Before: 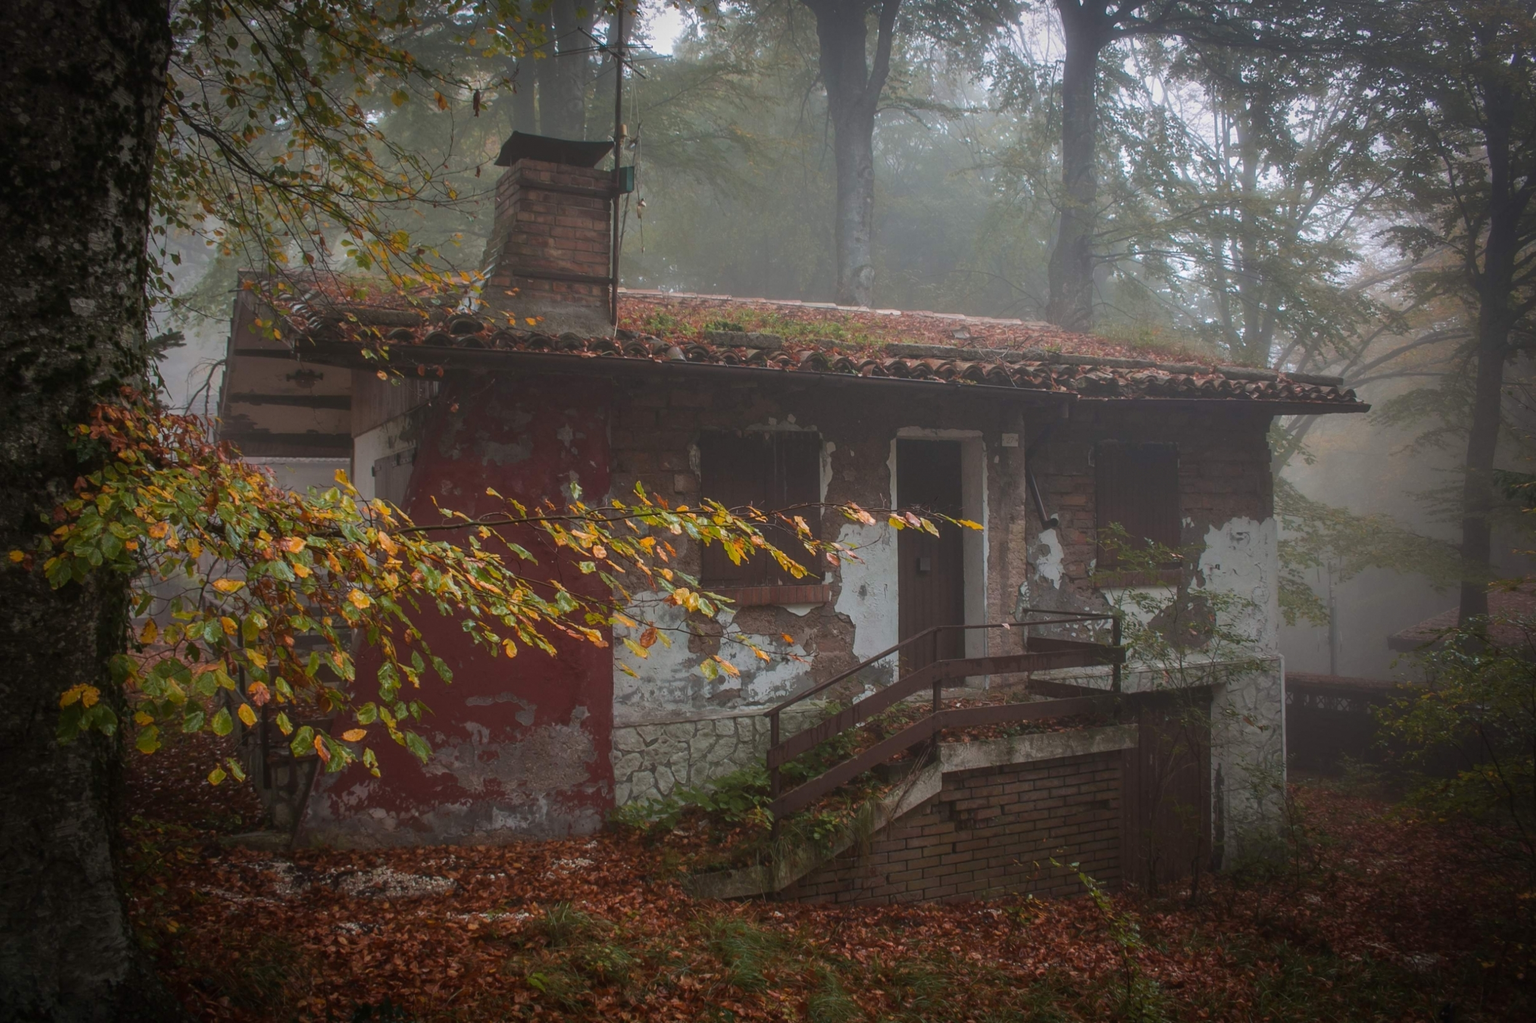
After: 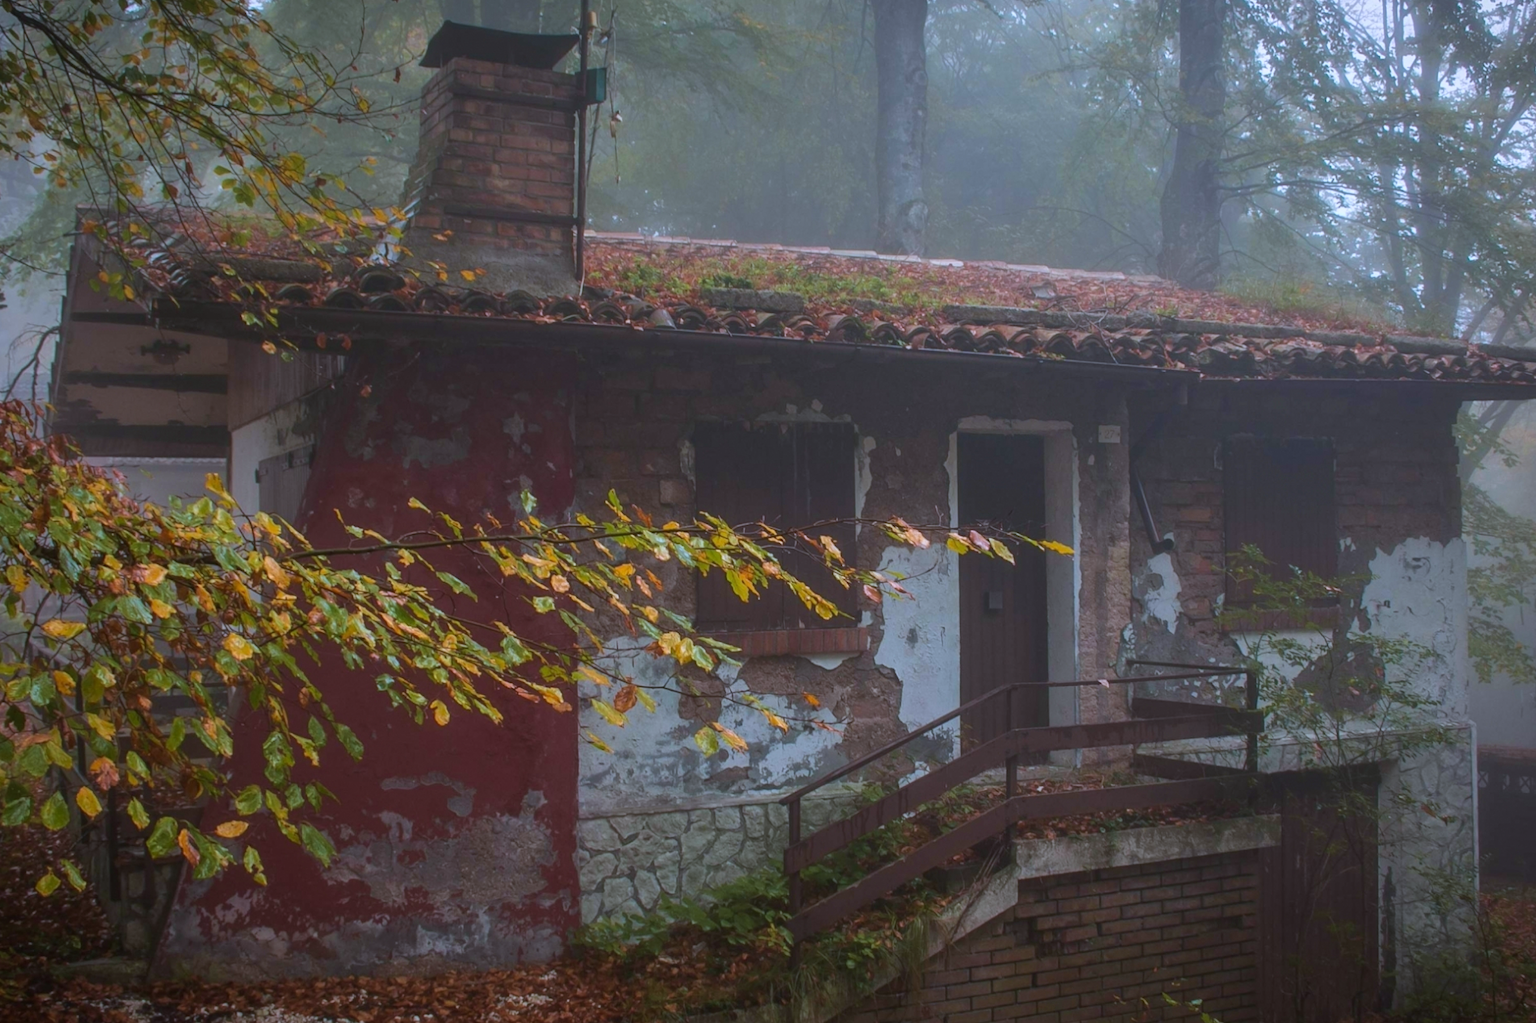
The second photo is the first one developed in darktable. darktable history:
velvia: on, module defaults
crop and rotate: left 11.831%, top 11.346%, right 13.429%, bottom 13.899%
white balance: red 0.931, blue 1.11
